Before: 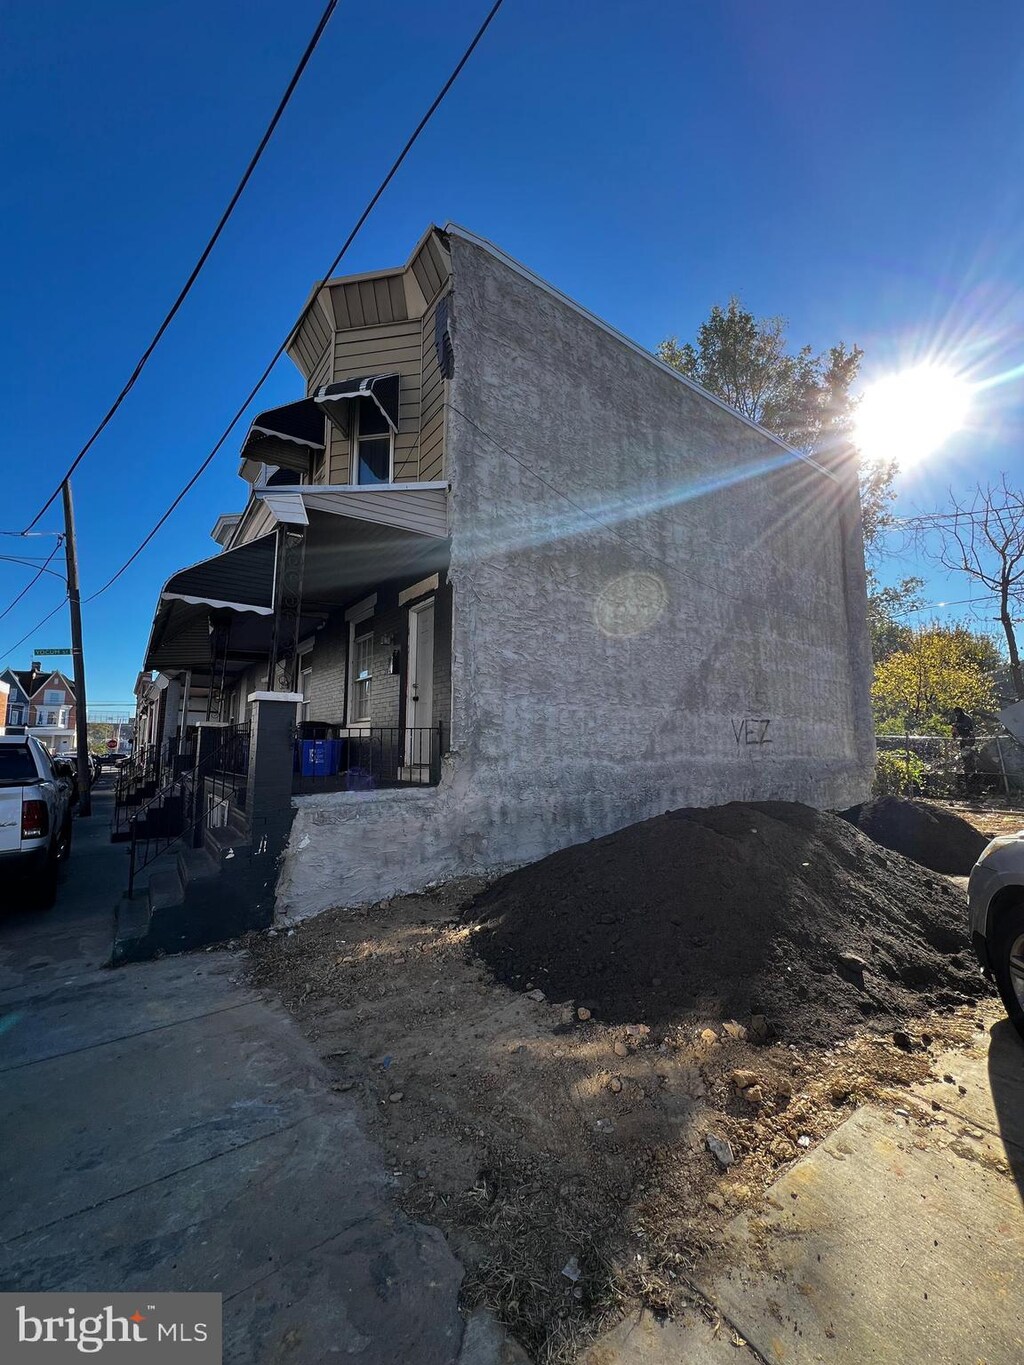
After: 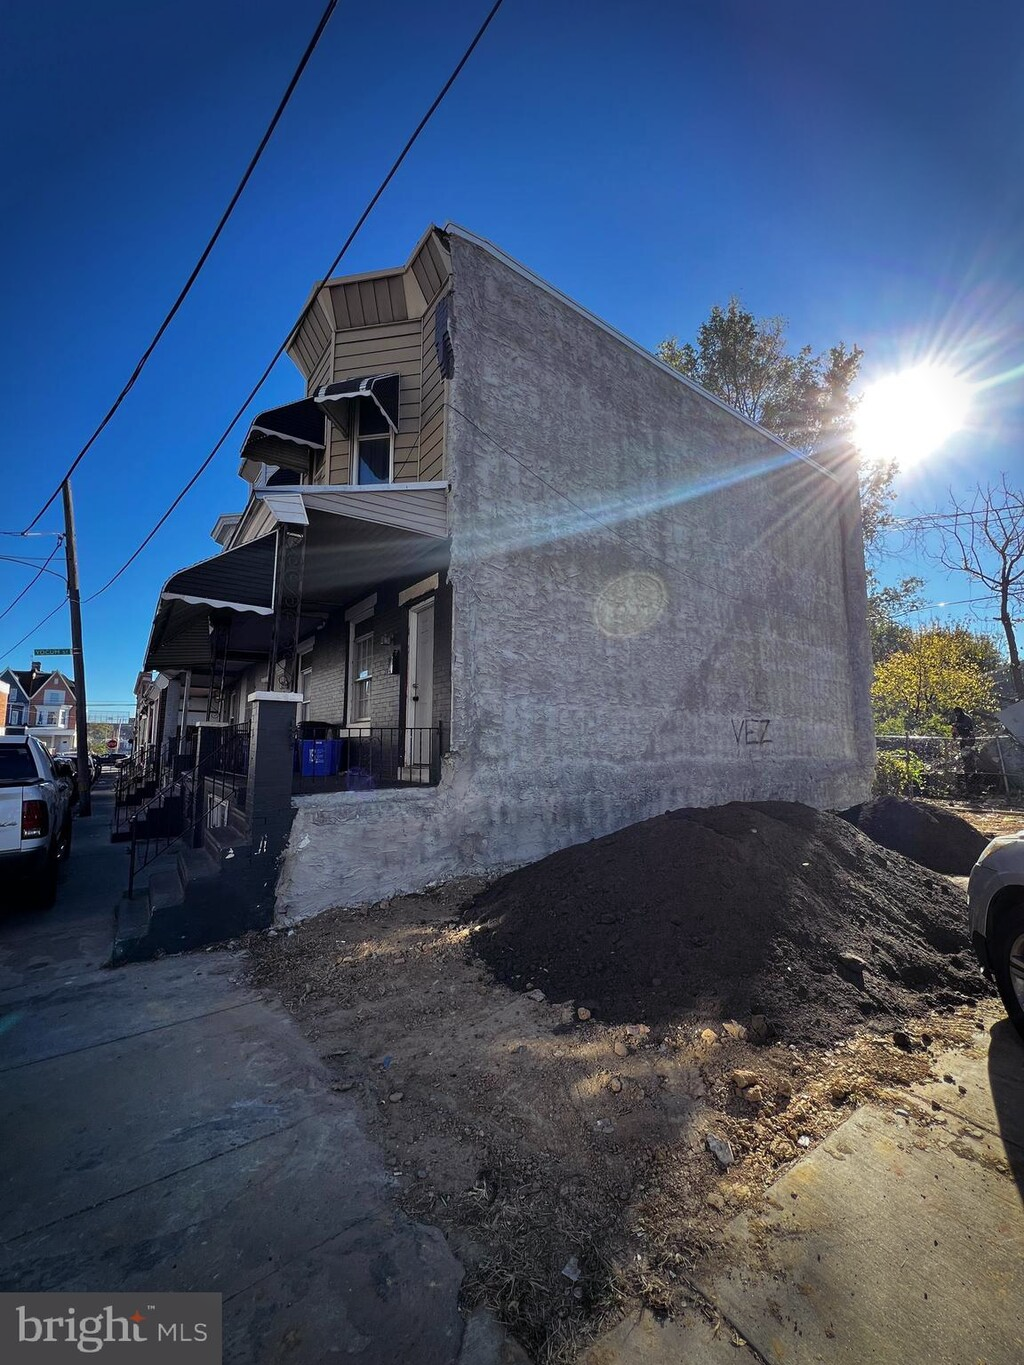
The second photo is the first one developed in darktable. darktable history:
vignetting: fall-off start 76.1%, fall-off radius 26.34%, saturation -0.035, width/height ratio 0.97, unbound false
color balance rgb: shadows lift › chroma 3.135%, shadows lift › hue 281.29°, perceptual saturation grading › global saturation 0.575%
